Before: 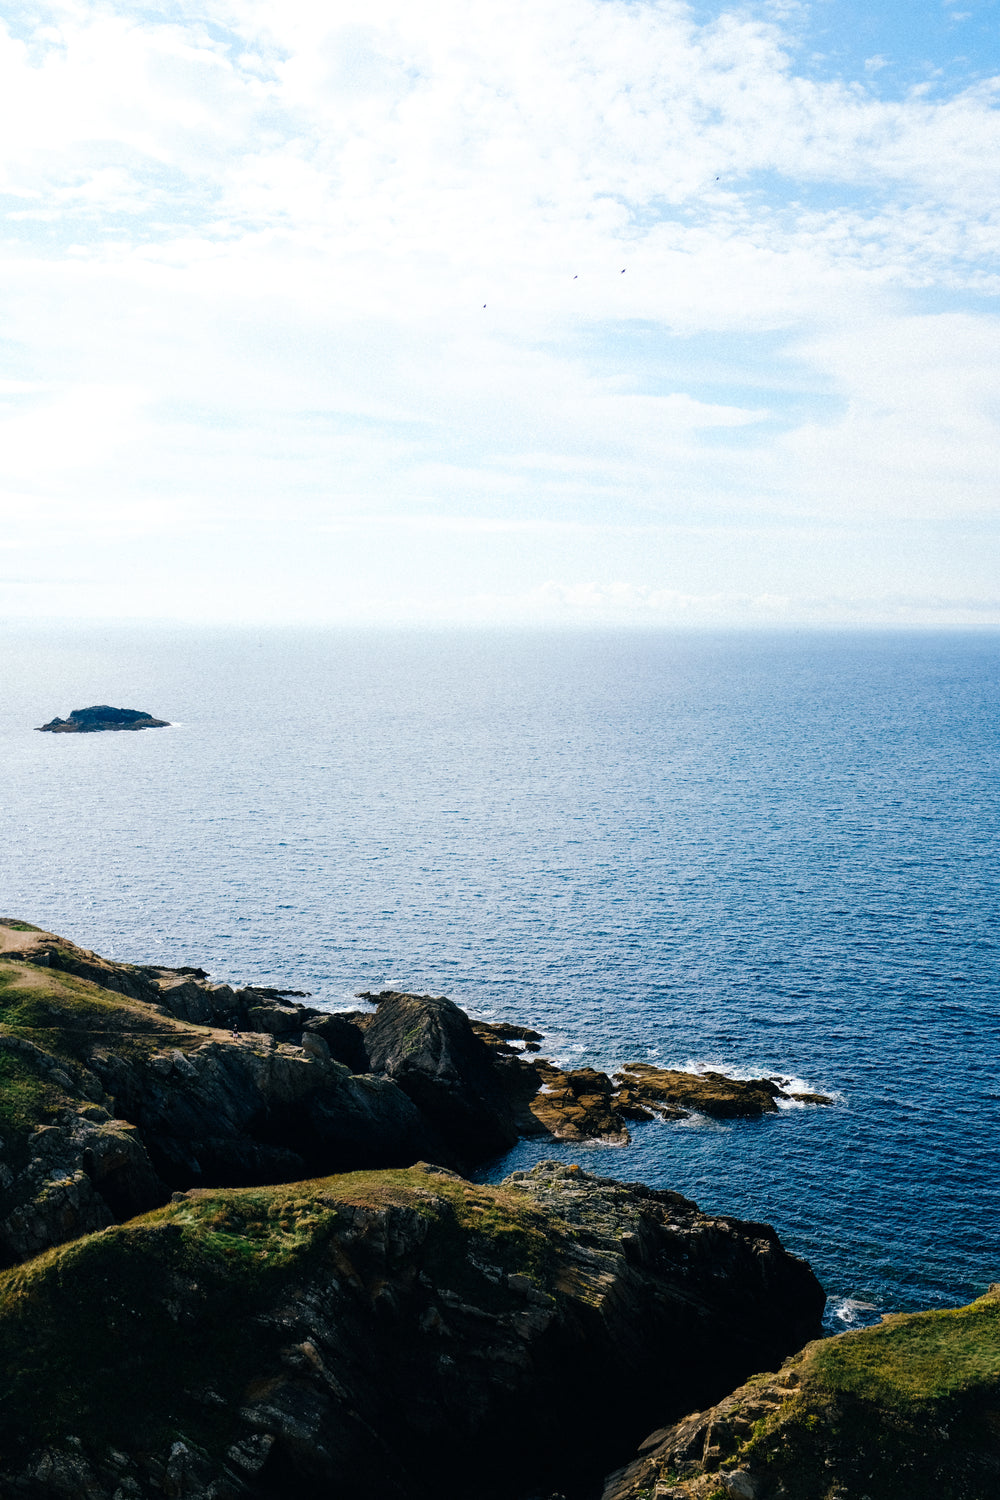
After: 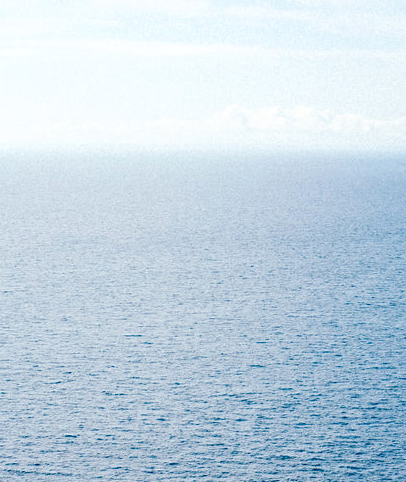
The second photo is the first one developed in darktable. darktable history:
crop: left 31.755%, top 31.773%, right 27.546%, bottom 36.086%
tone equalizer: edges refinement/feathering 500, mask exposure compensation -1.57 EV, preserve details no
haze removal: compatibility mode true, adaptive false
